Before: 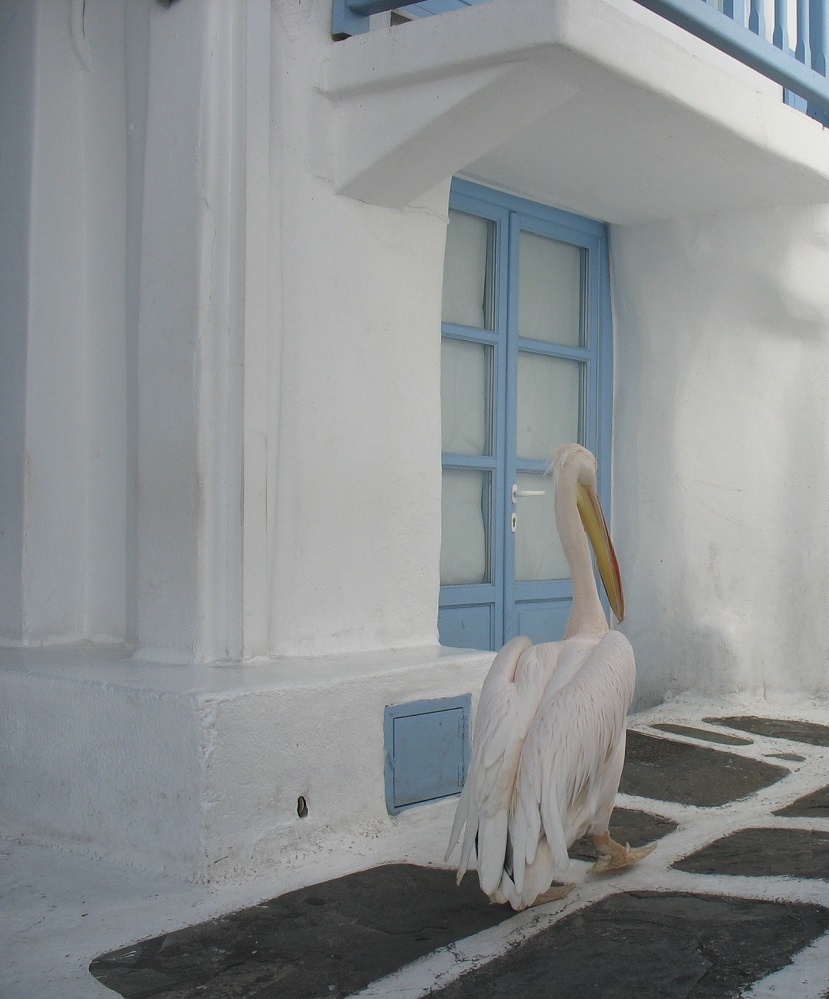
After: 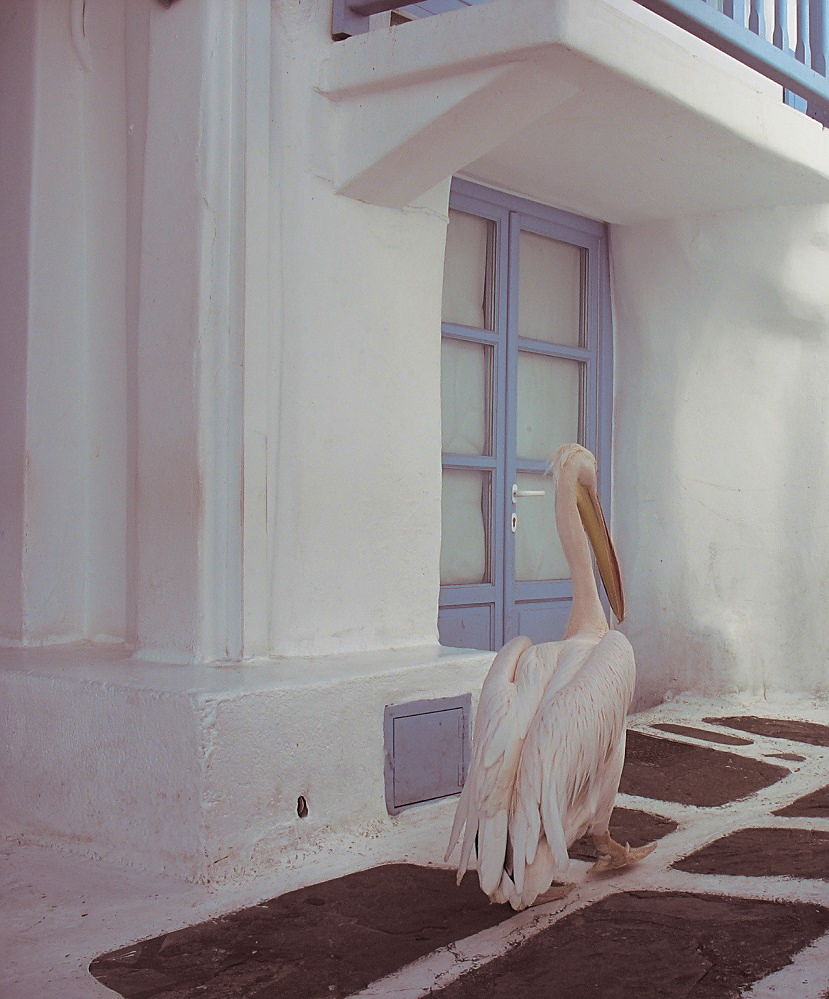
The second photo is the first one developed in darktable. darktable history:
sharpen: on, module defaults
split-toning: shadows › saturation 0.41, highlights › saturation 0, compress 33.55%
velvia: on, module defaults
